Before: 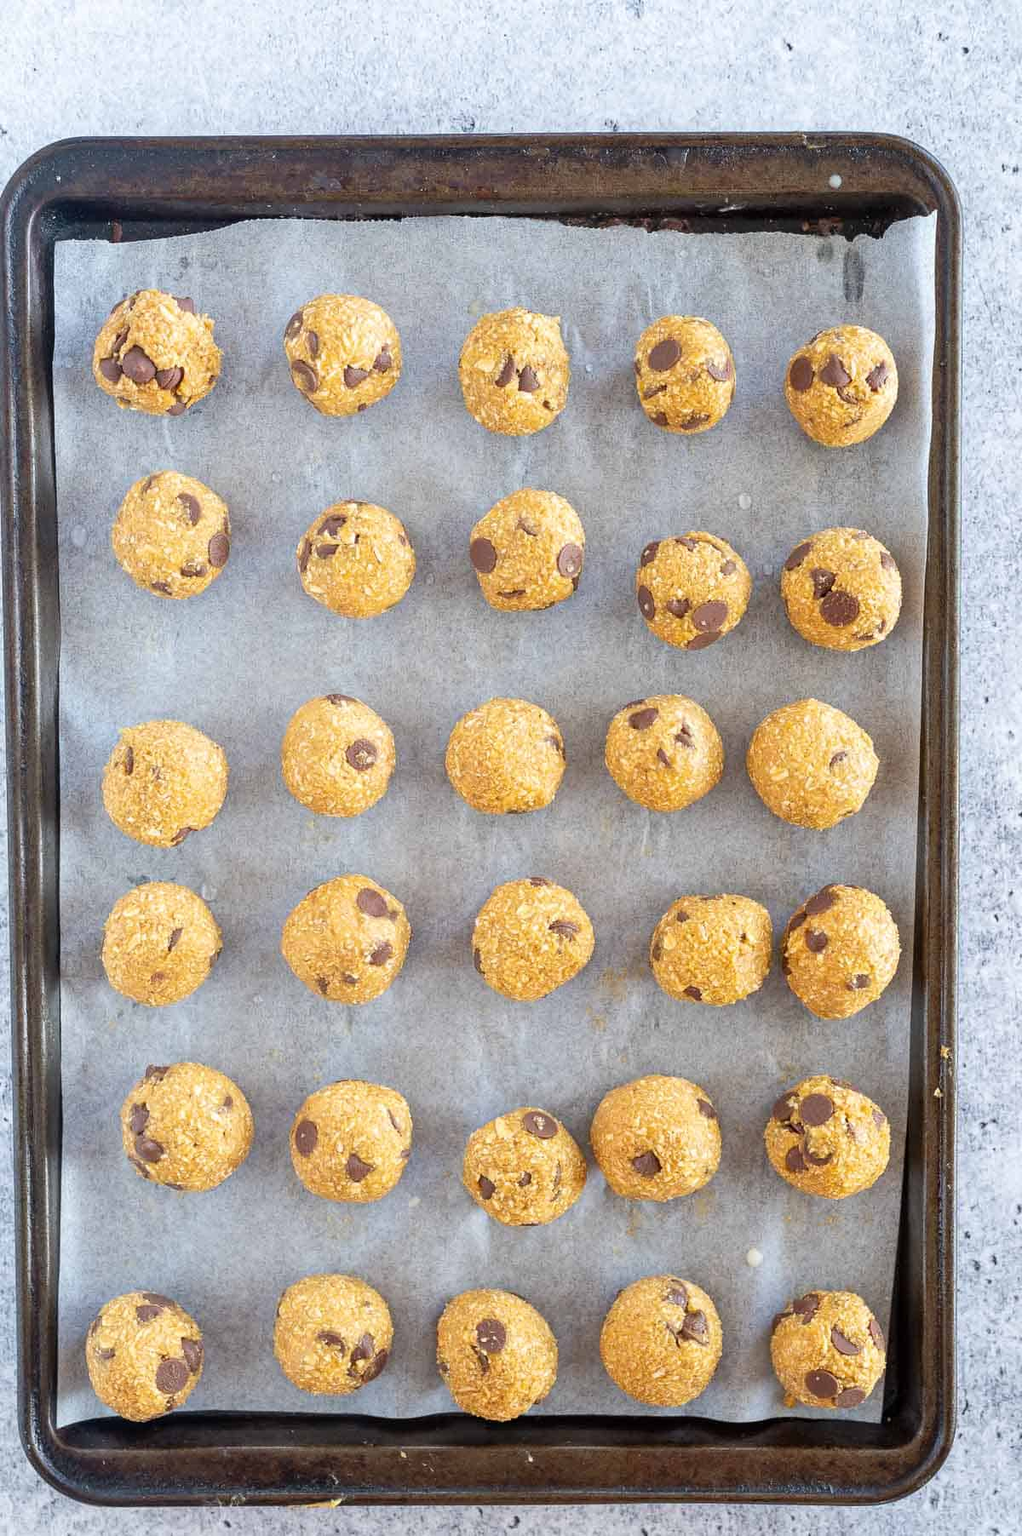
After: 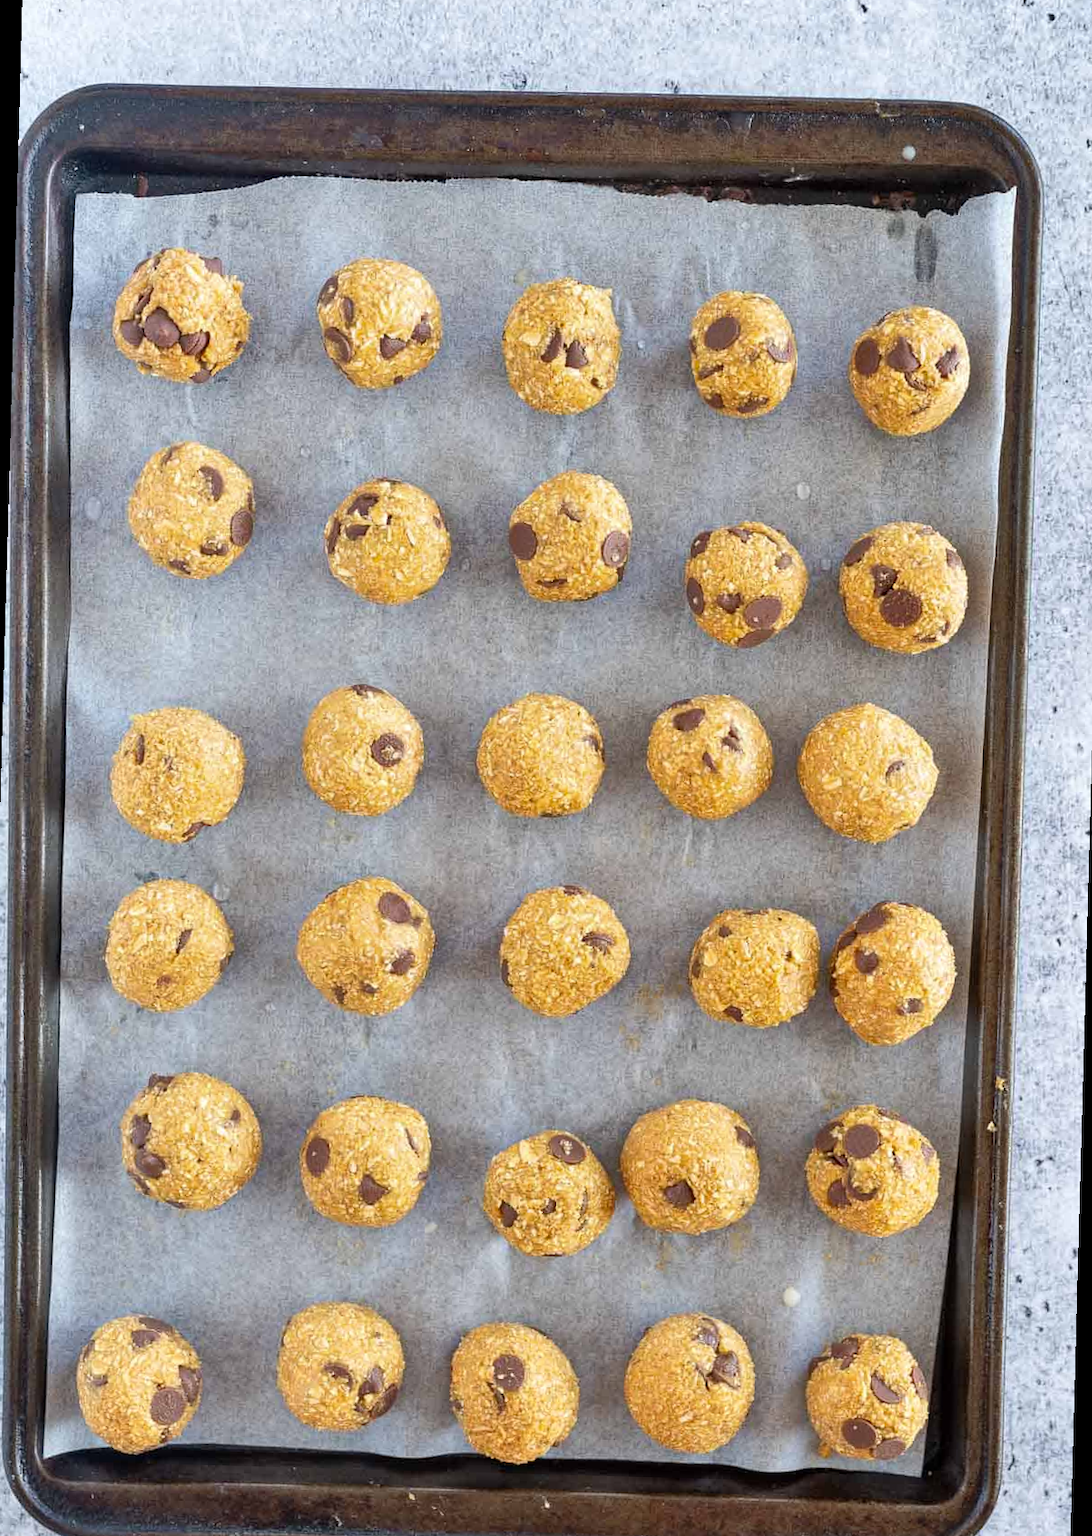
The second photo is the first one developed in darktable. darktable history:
shadows and highlights: soften with gaussian
rotate and perspective: rotation 1.57°, crop left 0.018, crop right 0.982, crop top 0.039, crop bottom 0.961
